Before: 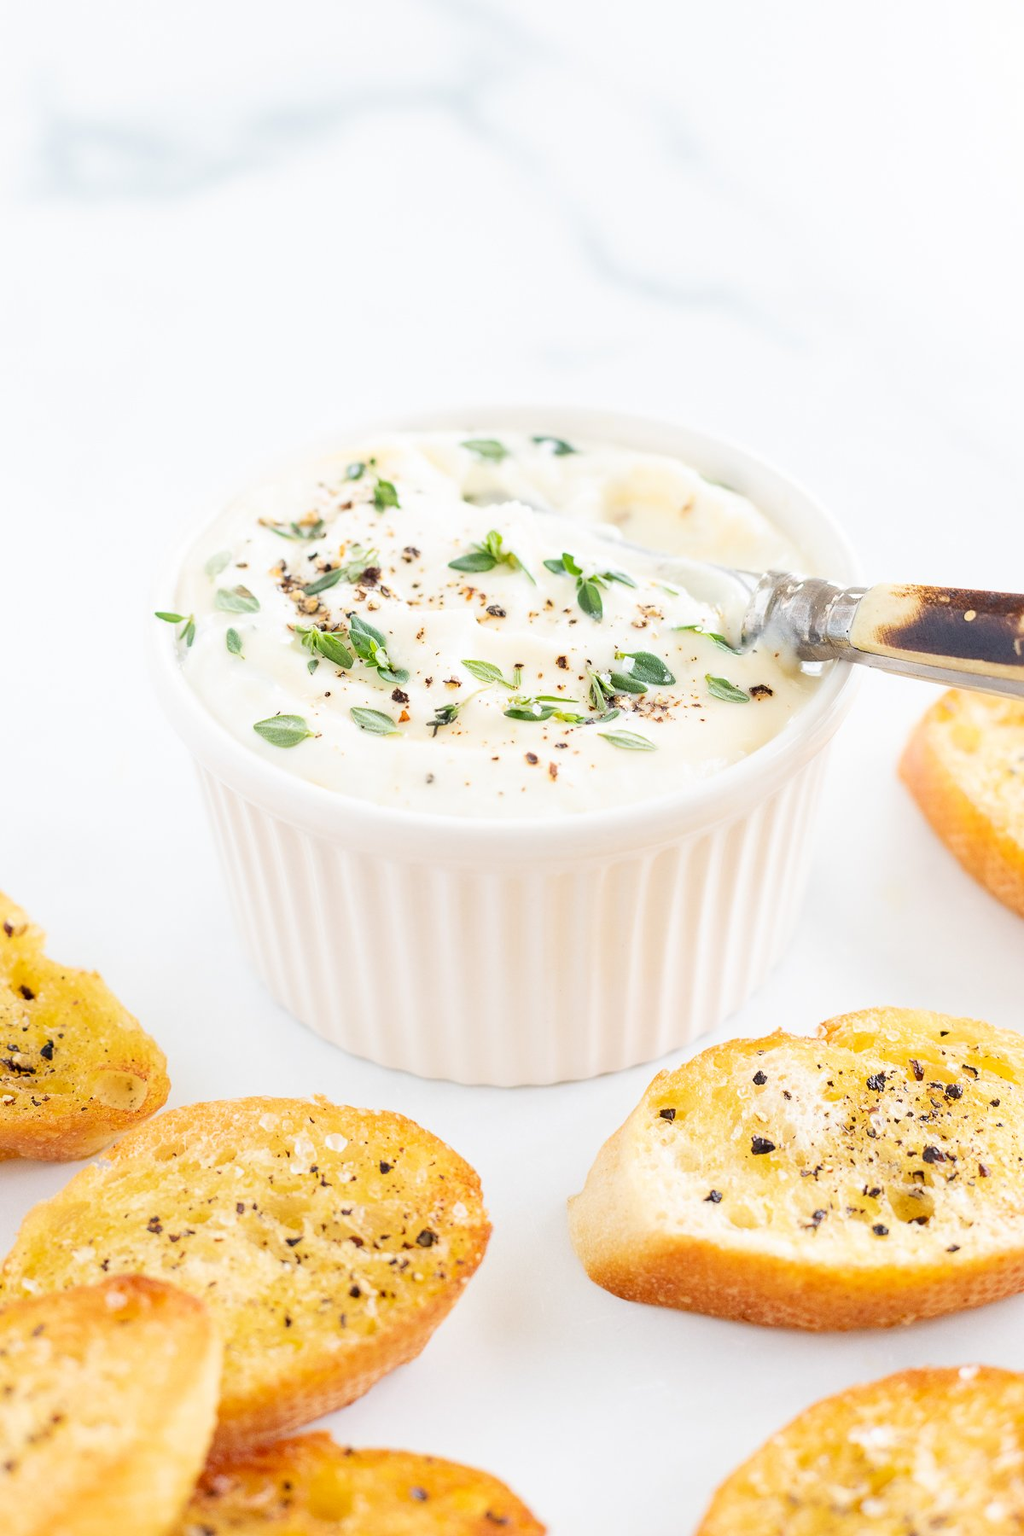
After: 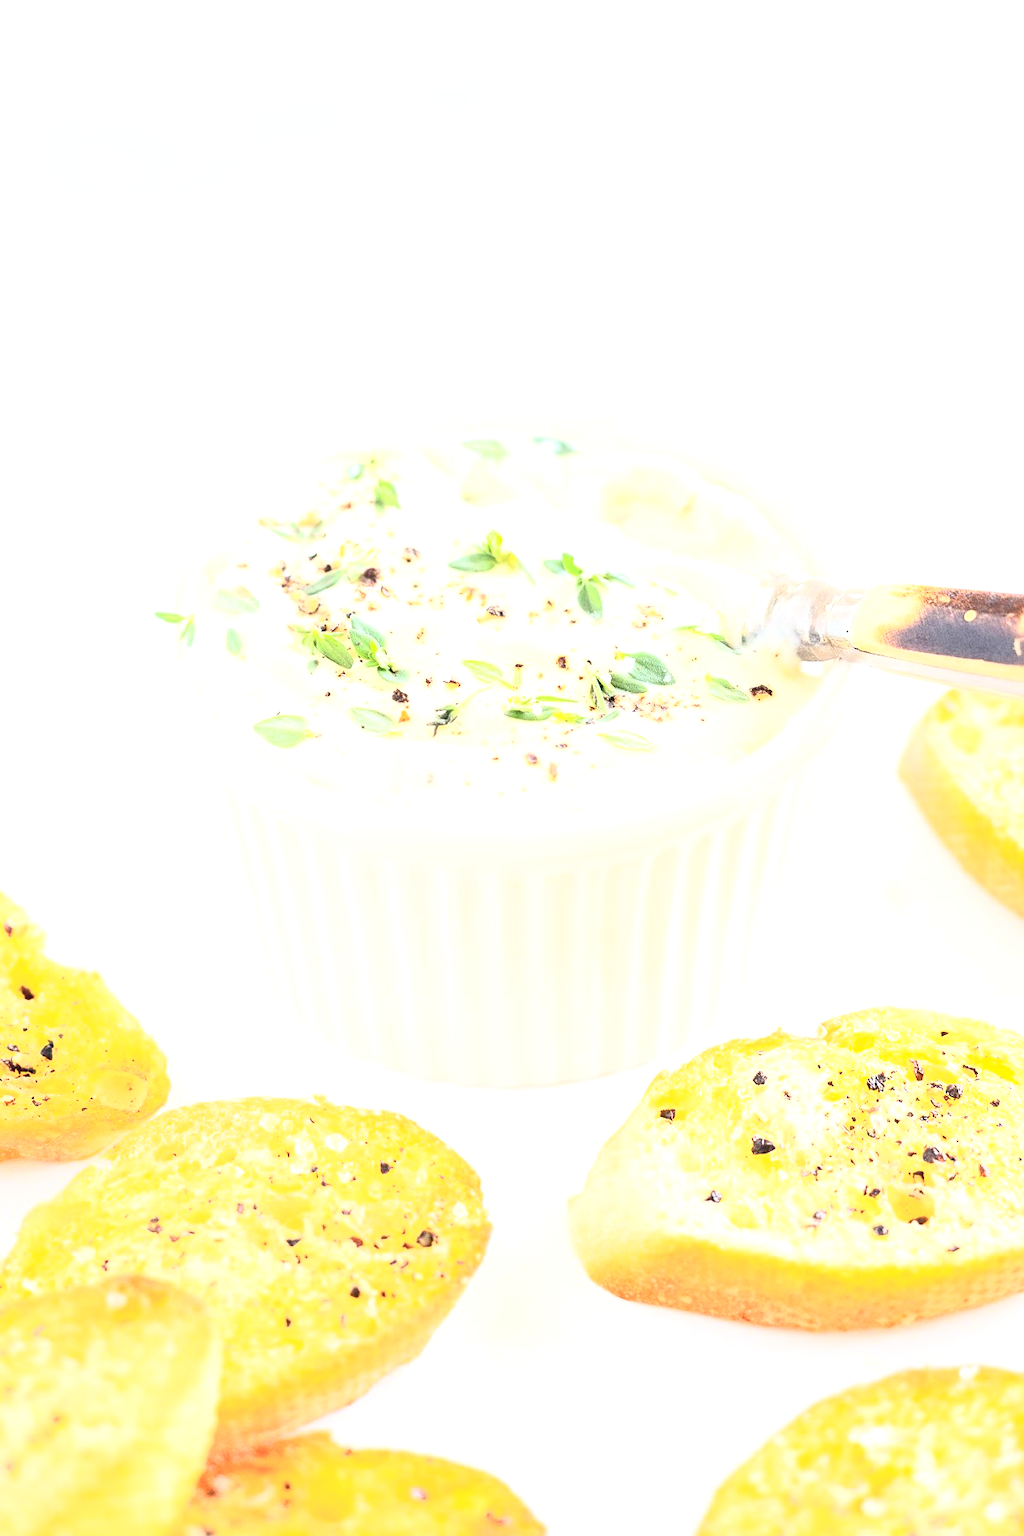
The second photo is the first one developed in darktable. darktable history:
contrast brightness saturation: contrast 0.392, brightness 0.521
exposure: black level correction 0, exposure 0.691 EV, compensate exposure bias true, compensate highlight preservation false
